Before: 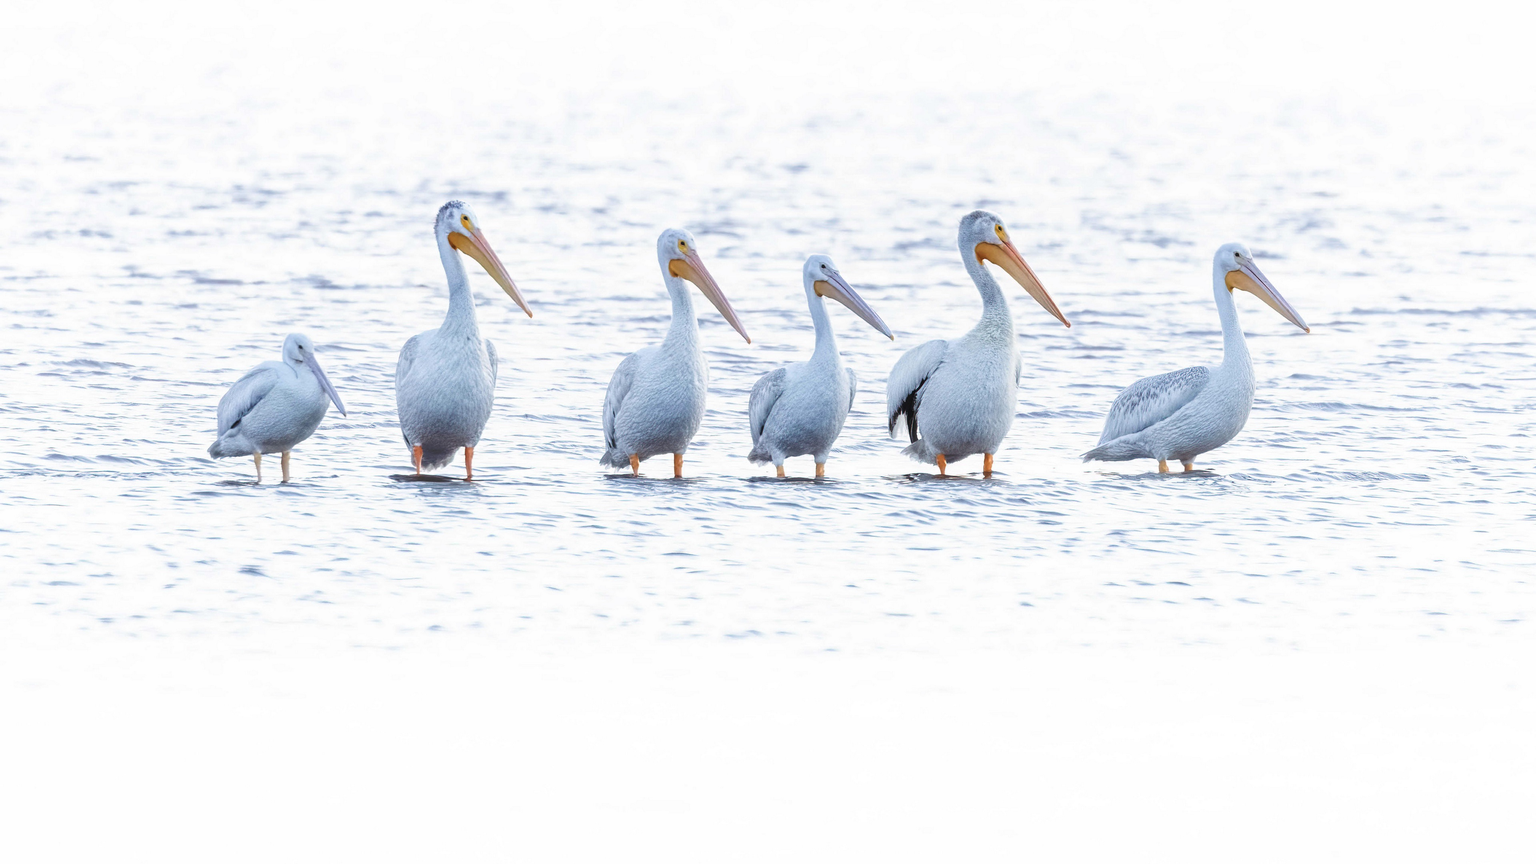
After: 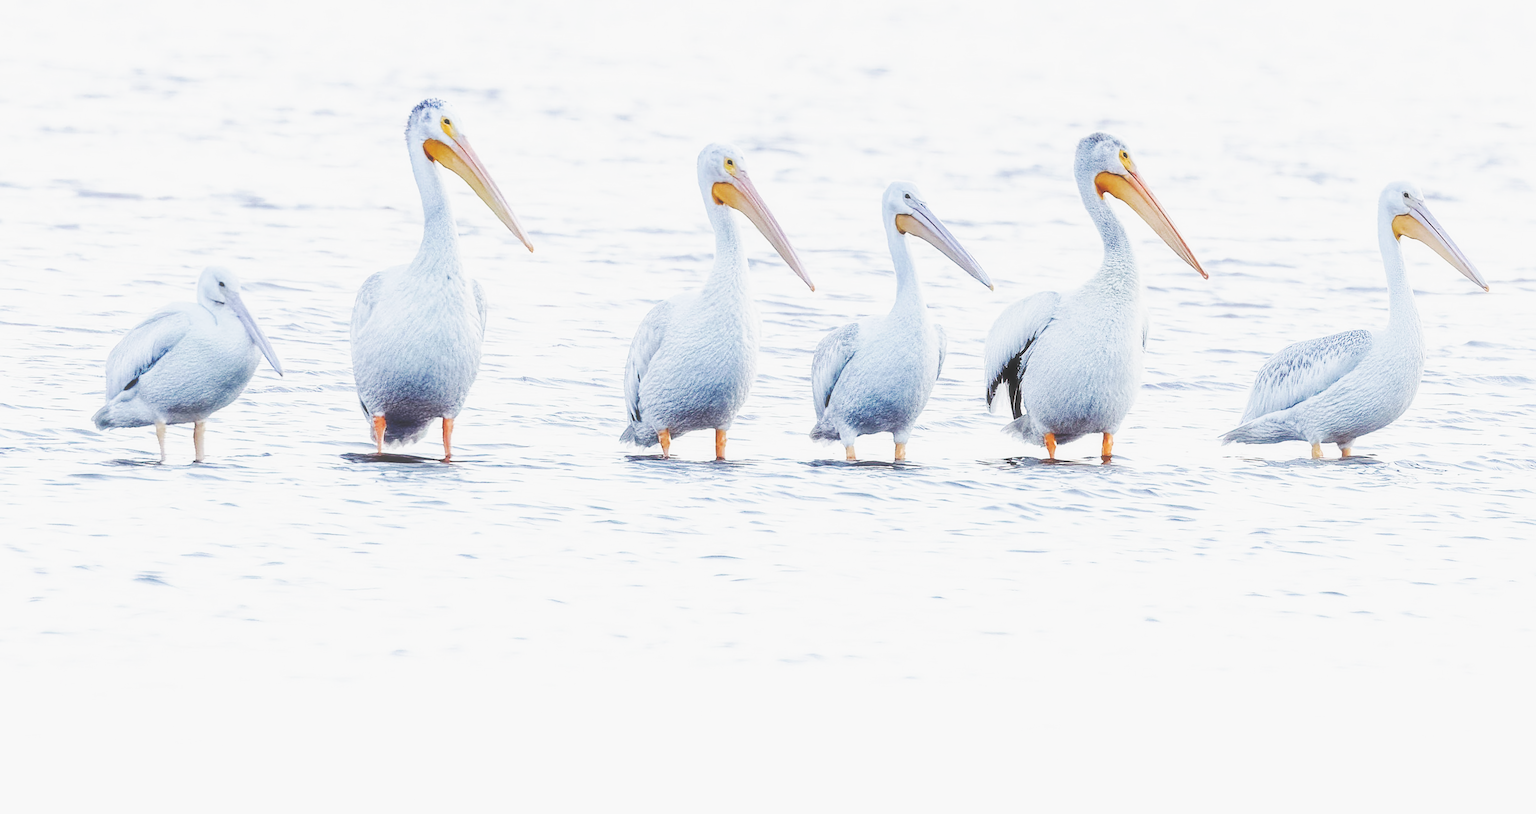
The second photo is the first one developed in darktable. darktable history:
crop and rotate: left 10.071%, top 10.071%, right 10.02%, bottom 10.02%
exposure: black level correction 0, exposure 1.2 EV, compensate highlight preservation false
white balance: red 1, blue 1
tone curve: curves: ch0 [(0, 0) (0.003, 0.156) (0.011, 0.156) (0.025, 0.161) (0.044, 0.161) (0.069, 0.161) (0.1, 0.166) (0.136, 0.168) (0.177, 0.179) (0.224, 0.202) (0.277, 0.241) (0.335, 0.296) (0.399, 0.378) (0.468, 0.484) (0.543, 0.604) (0.623, 0.728) (0.709, 0.822) (0.801, 0.918) (0.898, 0.98) (1, 1)], preserve colors none
filmic rgb: middle gray luminance 30%, black relative exposure -9 EV, white relative exposure 7 EV, threshold 6 EV, target black luminance 0%, hardness 2.94, latitude 2.04%, contrast 0.963, highlights saturation mix 5%, shadows ↔ highlights balance 12.16%, add noise in highlights 0, preserve chrominance no, color science v3 (2019), use custom middle-gray values true, iterations of high-quality reconstruction 0, contrast in highlights soft, enable highlight reconstruction true
sharpen: on, module defaults
soften: size 10%, saturation 50%, brightness 0.2 EV, mix 10%
rotate and perspective: rotation 0.679°, lens shift (horizontal) 0.136, crop left 0.009, crop right 0.991, crop top 0.078, crop bottom 0.95
